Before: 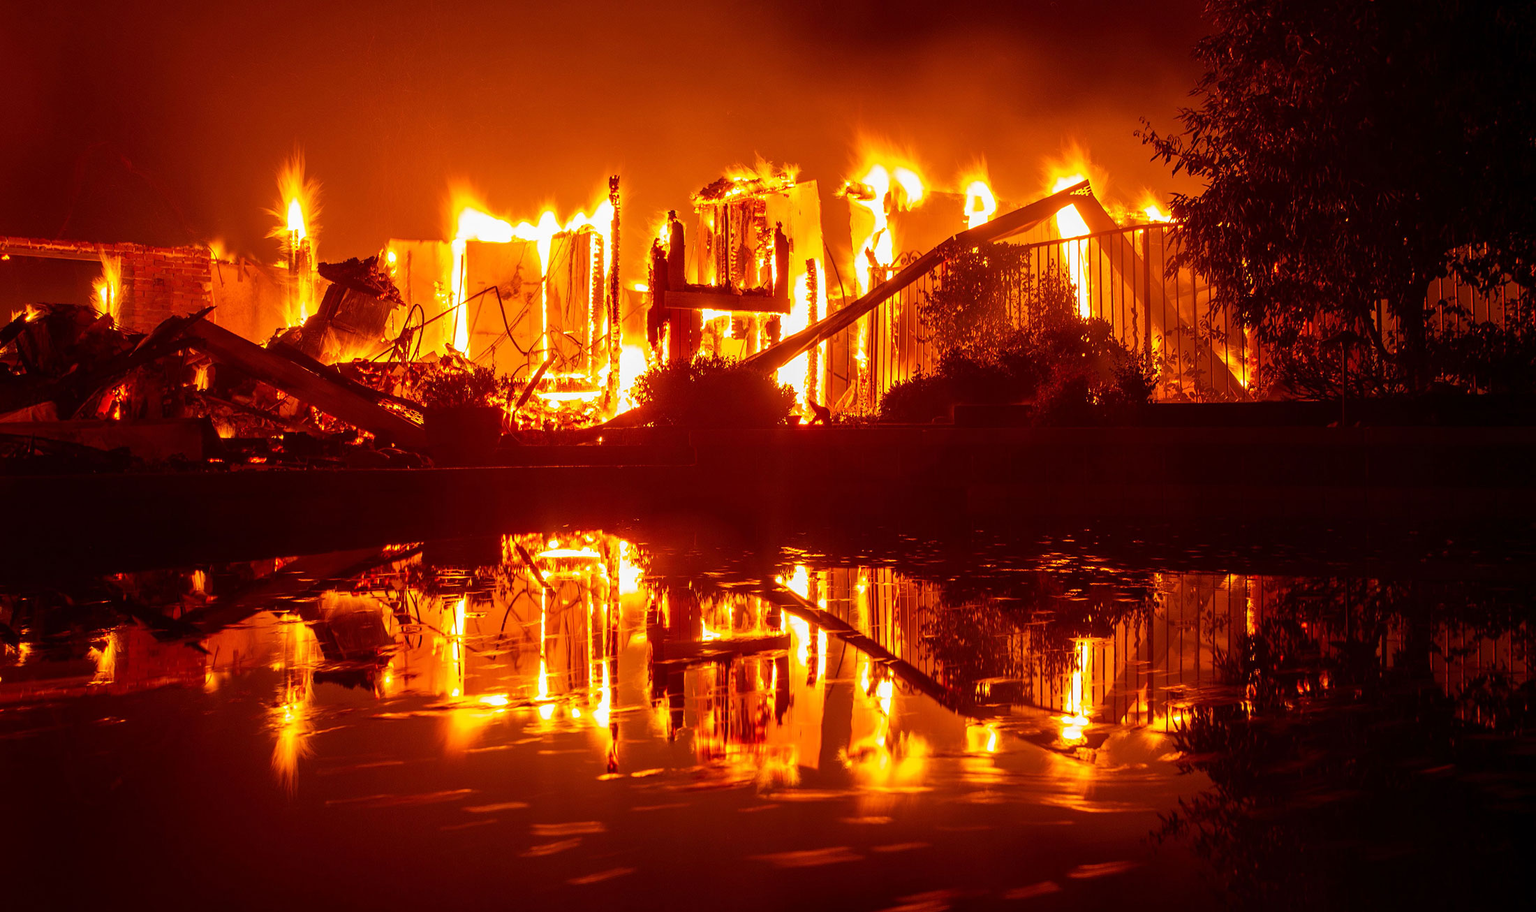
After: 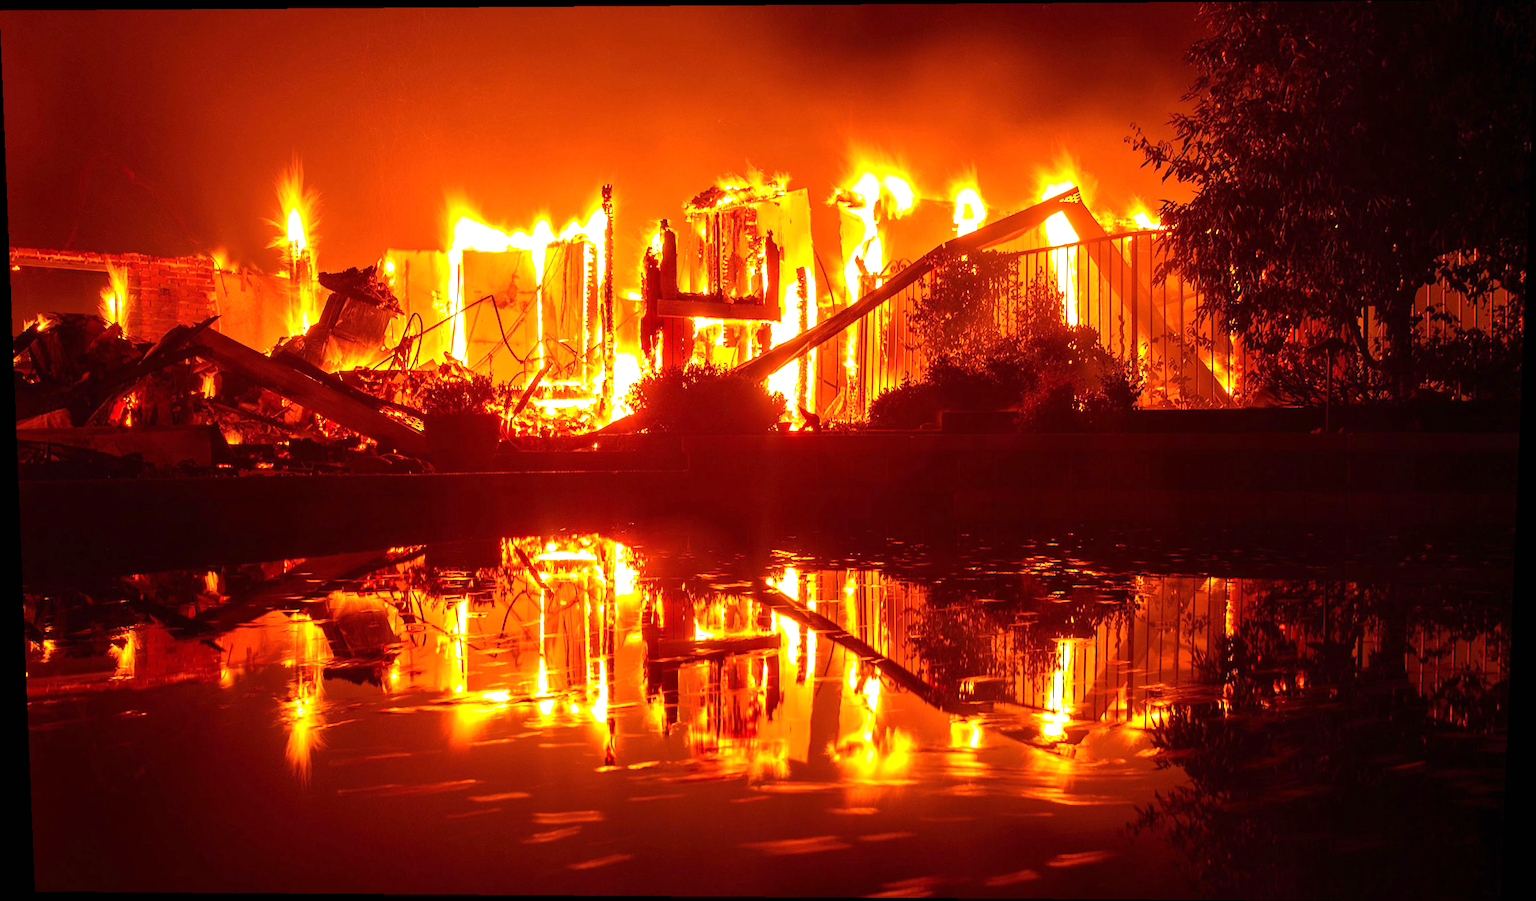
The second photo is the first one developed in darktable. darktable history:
white balance: red 1.05, blue 1.072
rotate and perspective: lens shift (vertical) 0.048, lens shift (horizontal) -0.024, automatic cropping off
exposure: black level correction 0, exposure 0.6 EV, compensate exposure bias true, compensate highlight preservation false
